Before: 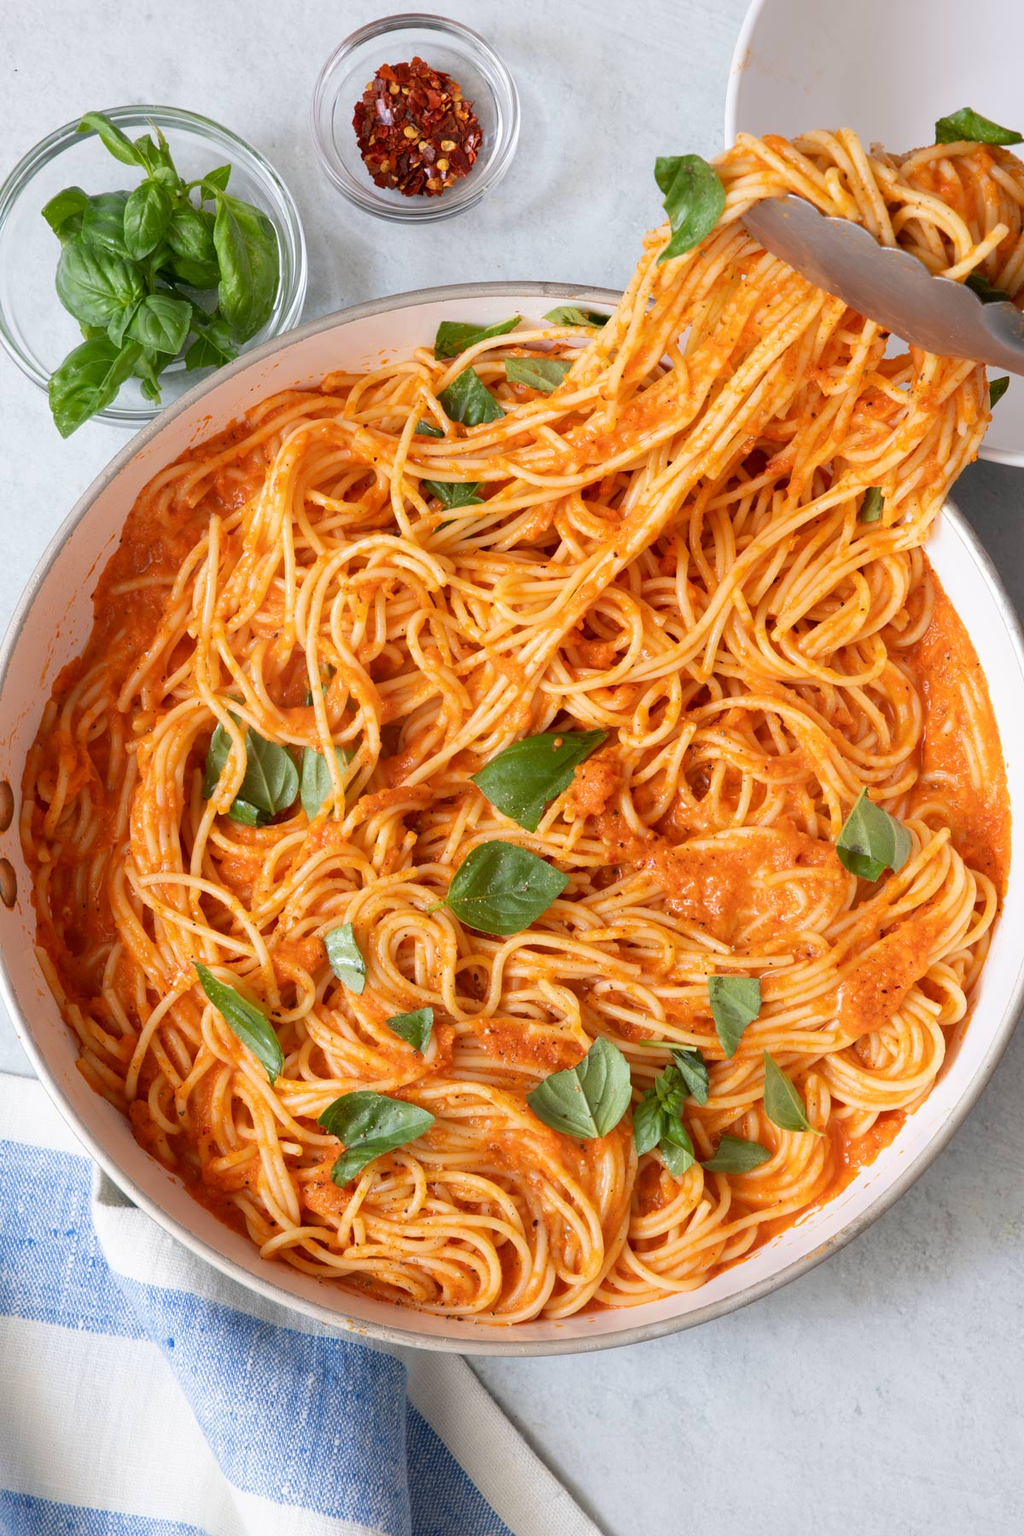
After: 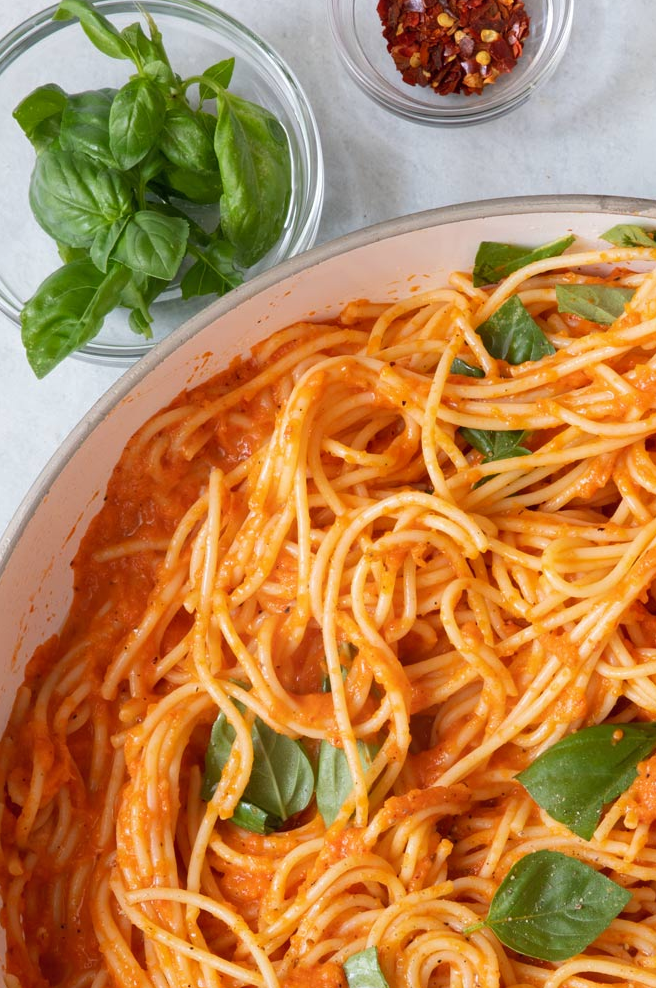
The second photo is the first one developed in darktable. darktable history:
crop and rotate: left 3.047%, top 7.509%, right 42.236%, bottom 37.598%
shadows and highlights: shadows 25, highlights -25
